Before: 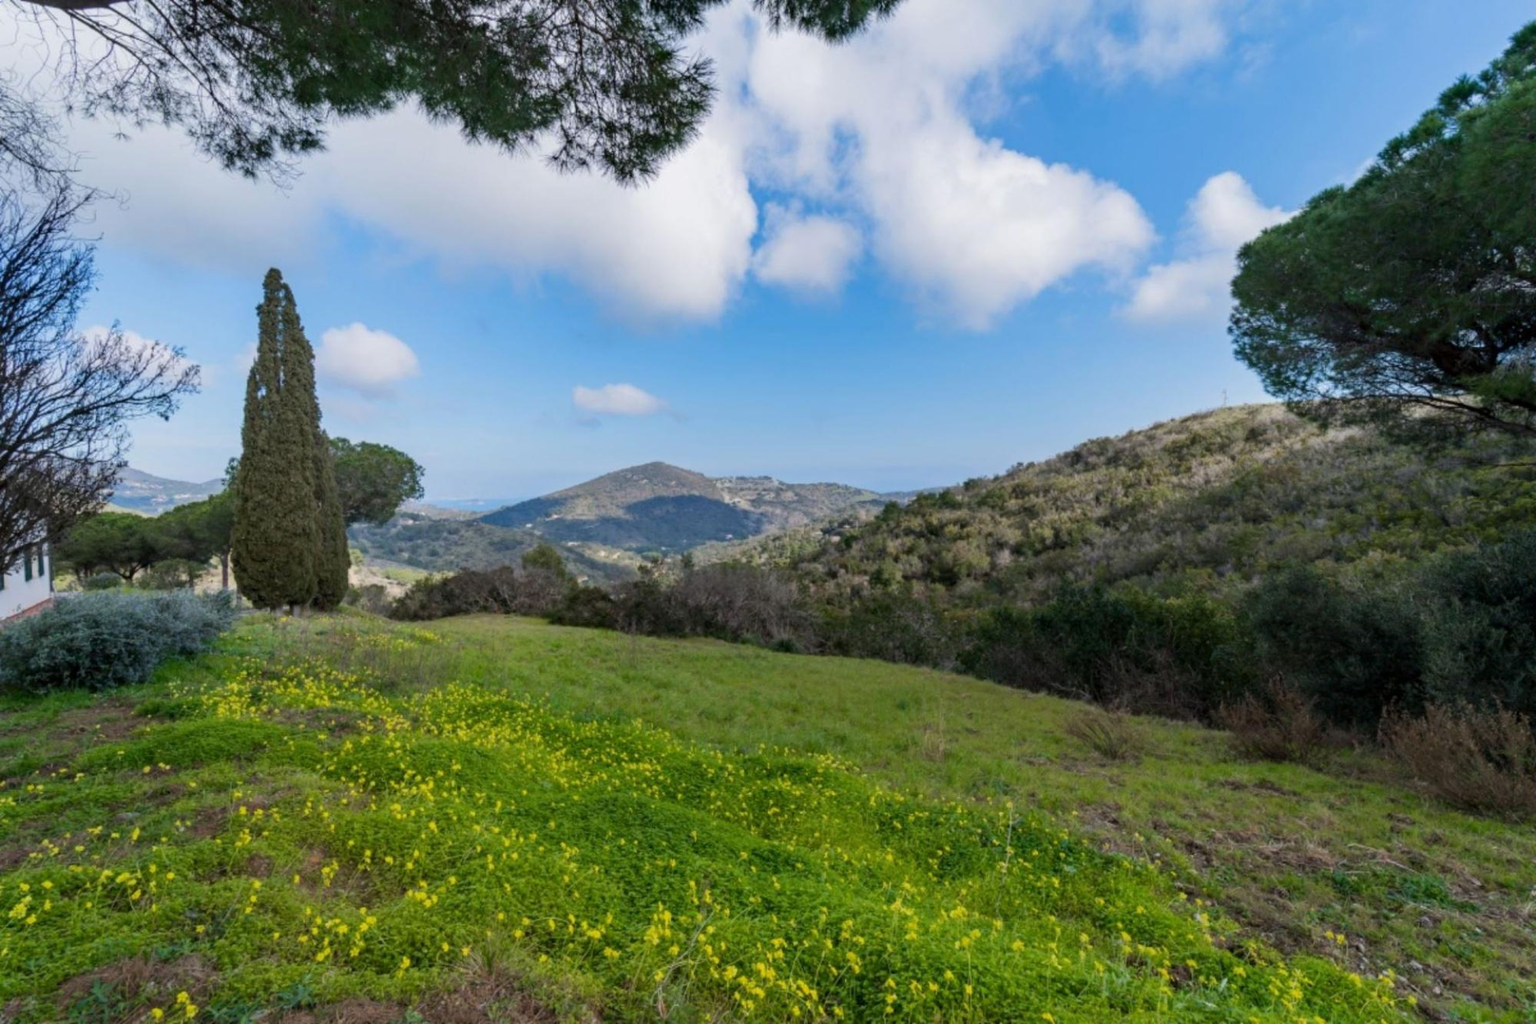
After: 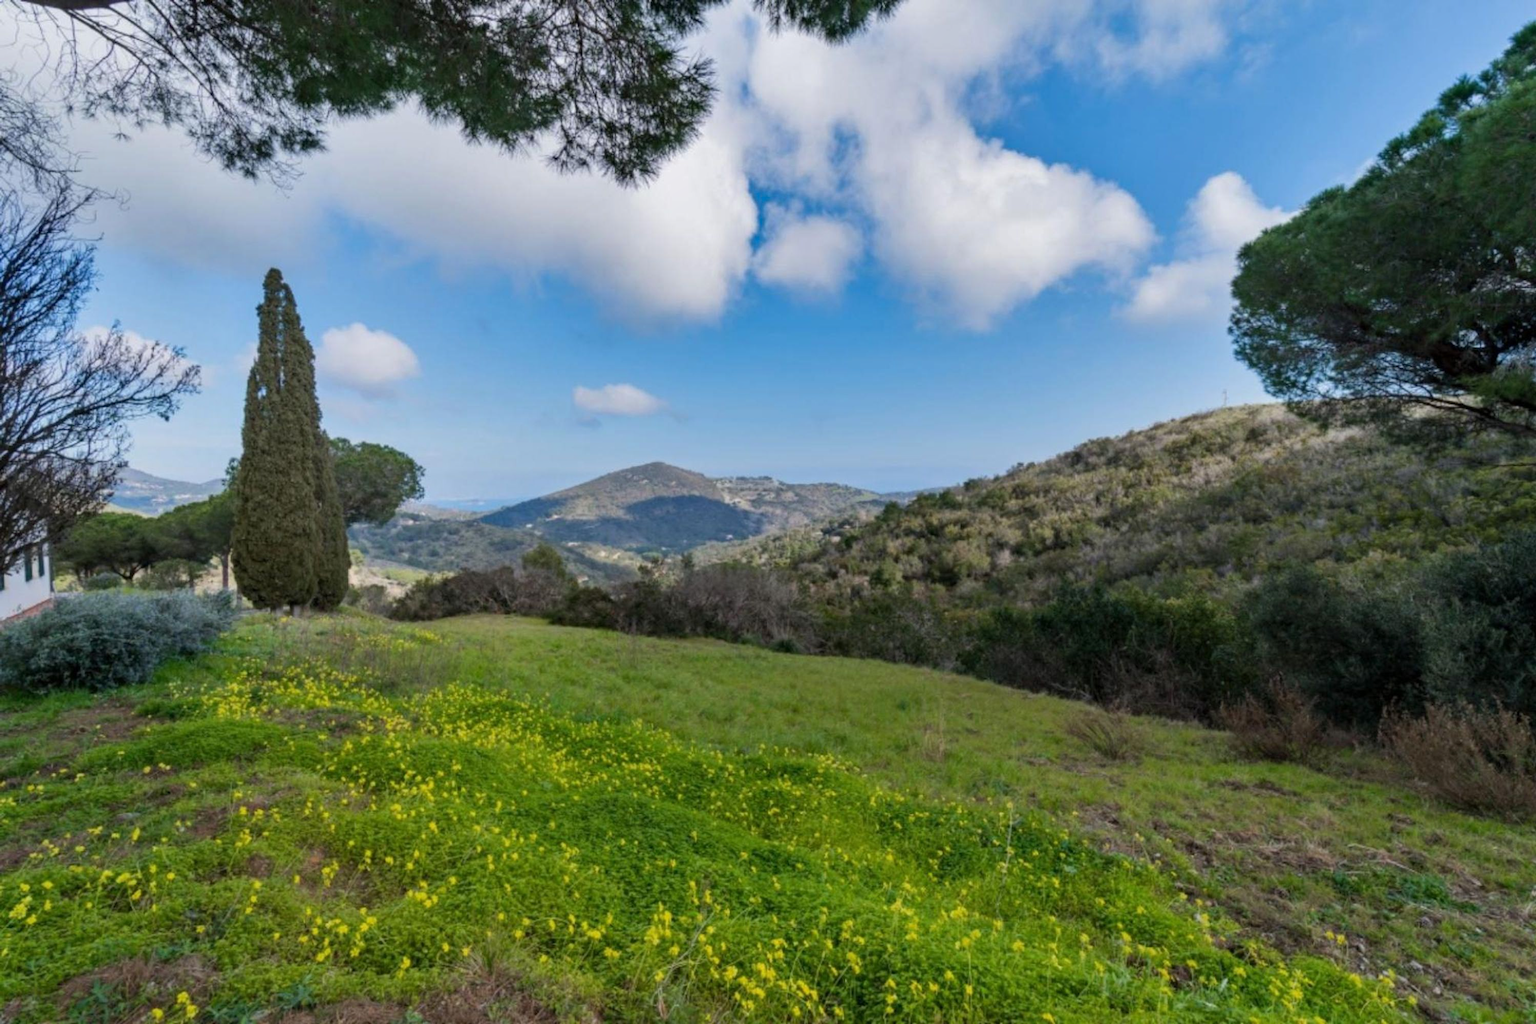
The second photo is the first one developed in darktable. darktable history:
shadows and highlights: shadows 22.91, highlights -48.65, soften with gaussian
